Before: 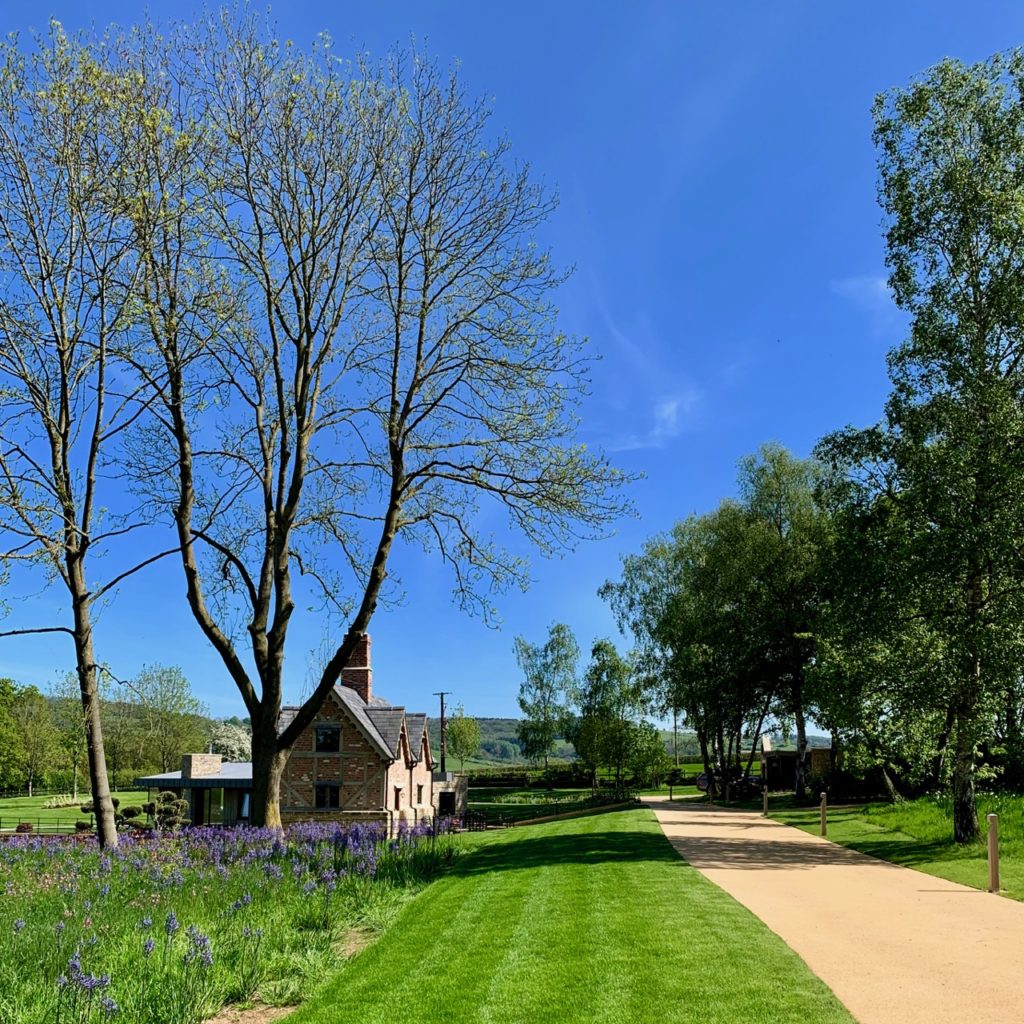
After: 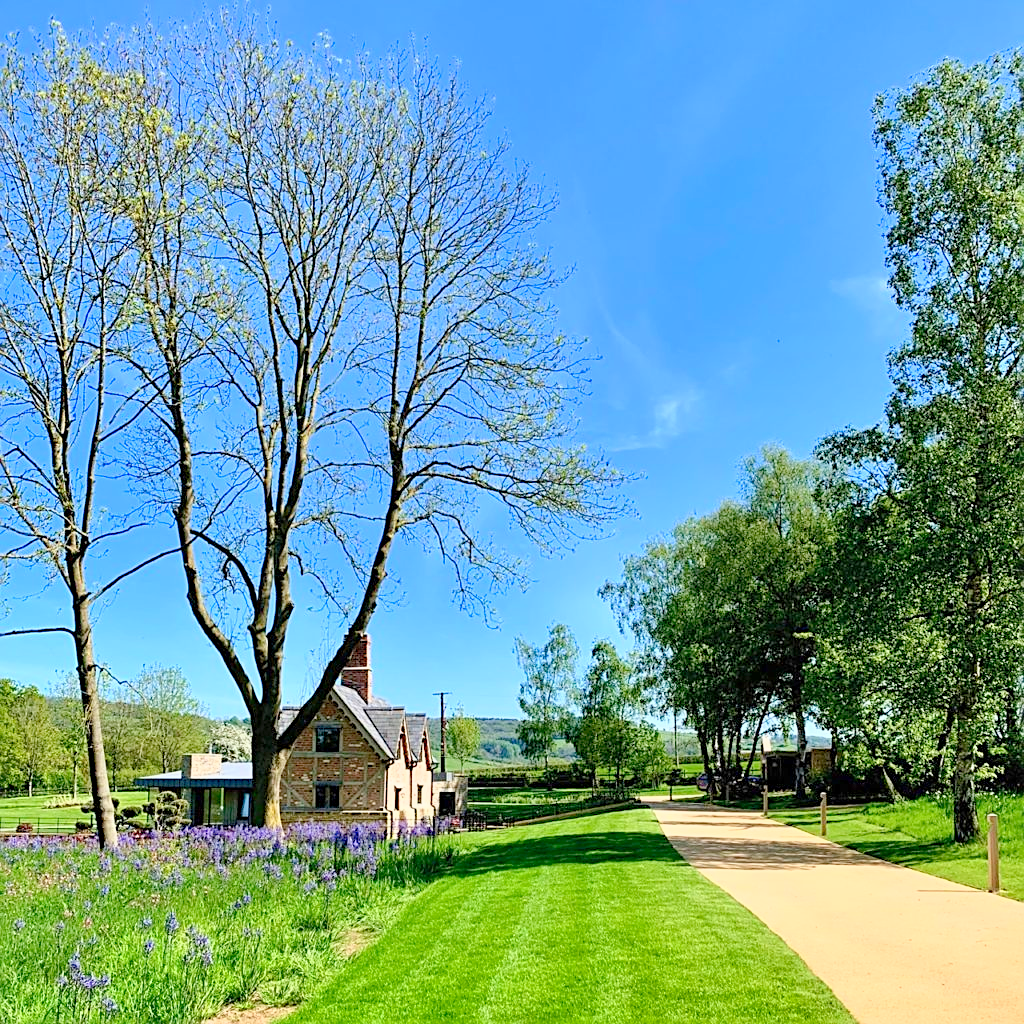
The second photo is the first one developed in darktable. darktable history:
tone curve: curves: ch0 [(0, 0) (0.004, 0.008) (0.077, 0.156) (0.169, 0.29) (0.774, 0.774) (1, 1)], color space Lab, linked channels, preserve colors none
base curve: curves: ch0 [(0, 0) (0.025, 0.046) (0.112, 0.277) (0.467, 0.74) (0.814, 0.929) (1, 0.942)]
shadows and highlights: white point adjustment 1, soften with gaussian
sharpen: on, module defaults
